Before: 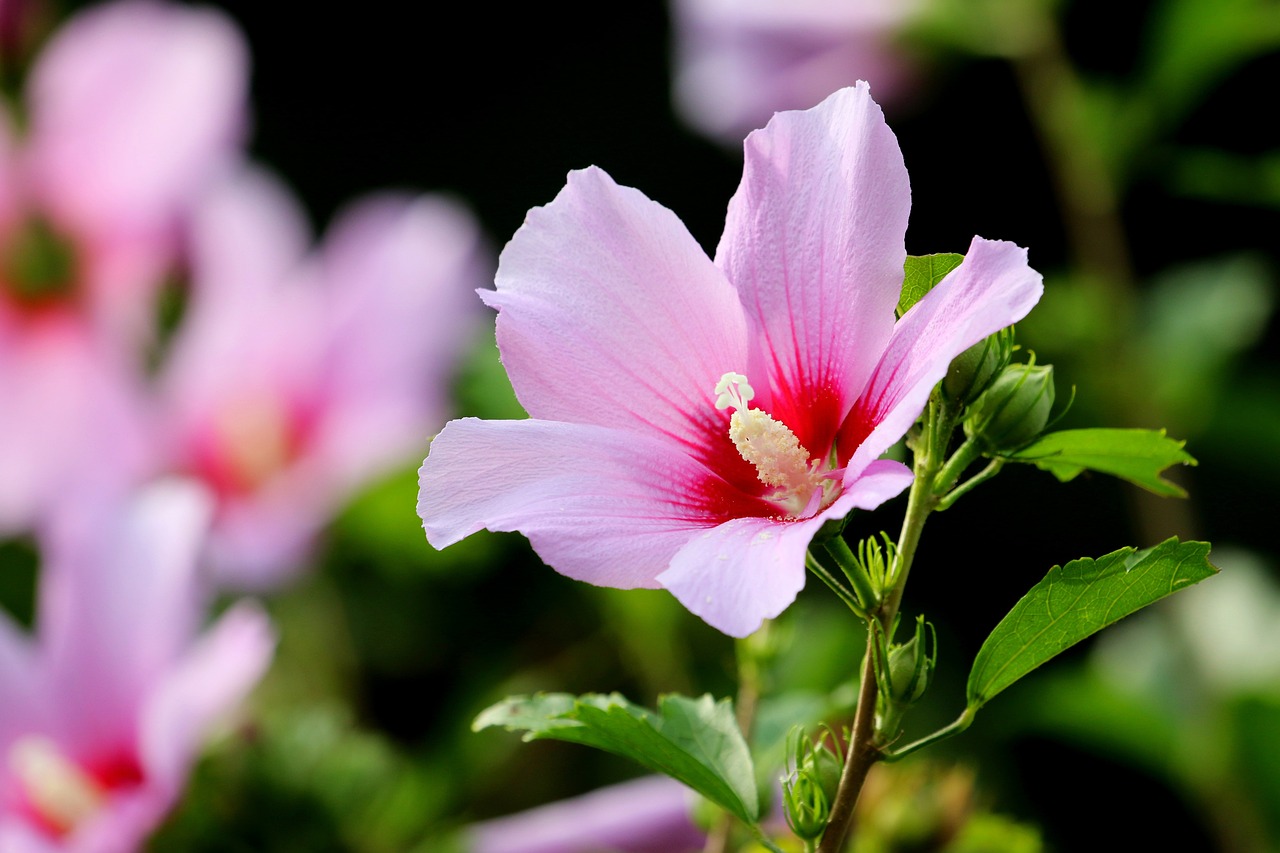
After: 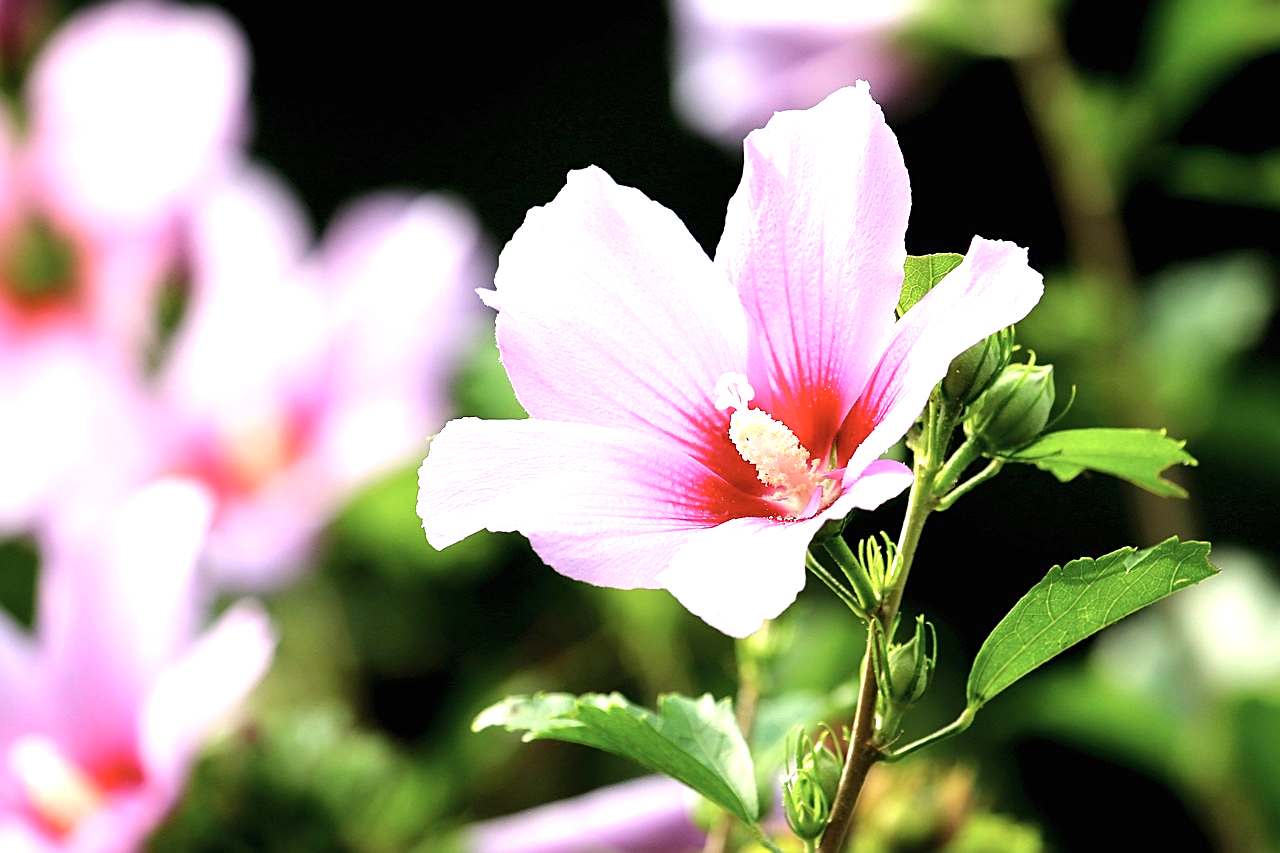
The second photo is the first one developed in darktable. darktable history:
exposure: black level correction 0, exposure 1.1 EV, compensate exposure bias true, compensate highlight preservation false
contrast brightness saturation: saturation -0.17
sharpen: on, module defaults
